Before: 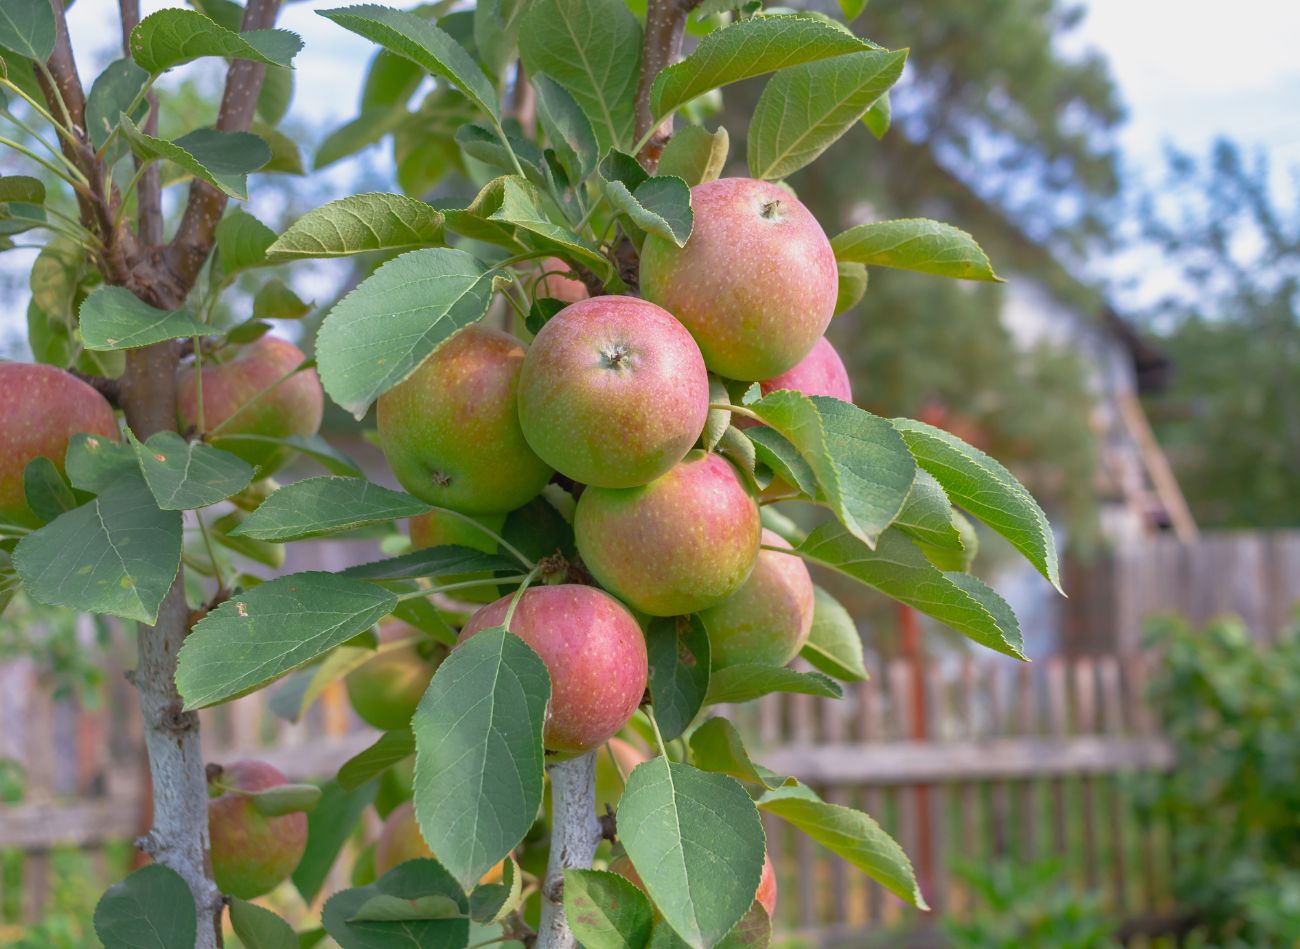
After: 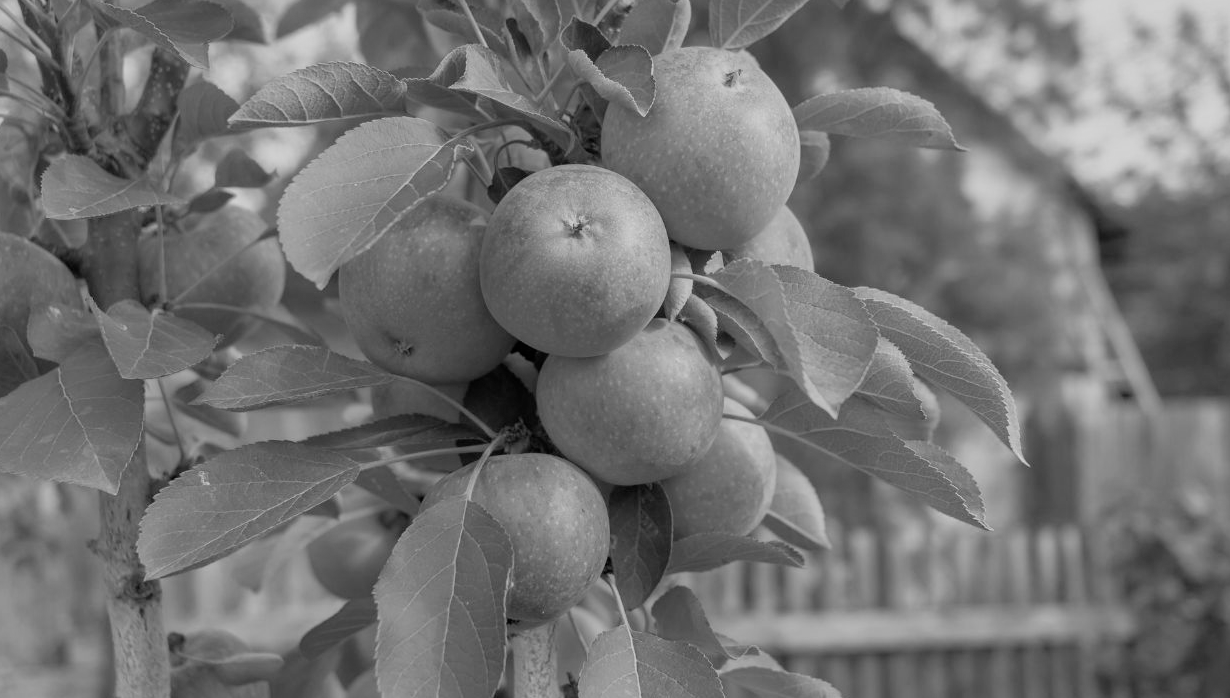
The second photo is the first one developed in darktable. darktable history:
color calibration: output gray [0.22, 0.42, 0.37, 0], x 0.367, y 0.376, temperature 4380.07 K
filmic rgb: middle gray luminance 18.39%, black relative exposure -9.01 EV, white relative exposure 3.75 EV, target black luminance 0%, hardness 4.86, latitude 68.21%, contrast 0.952, highlights saturation mix 20.28%, shadows ↔ highlights balance 21.17%
crop and rotate: left 2.973%, top 13.848%, right 2.406%, bottom 12.594%
